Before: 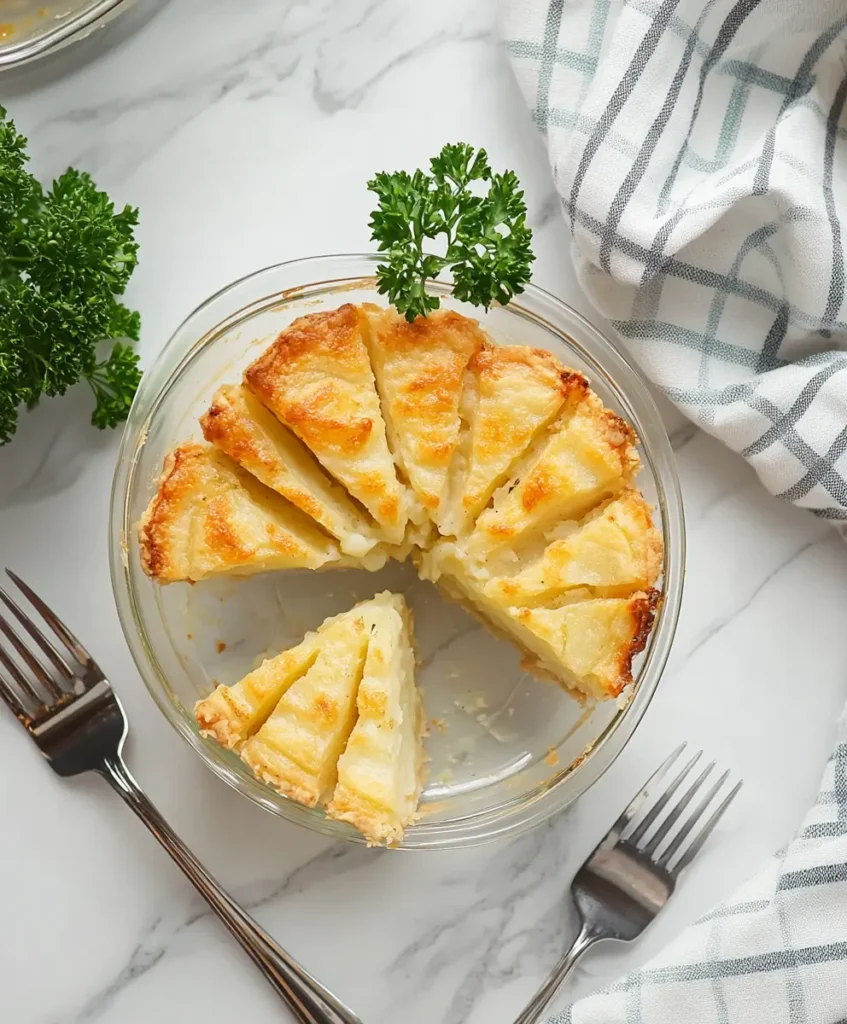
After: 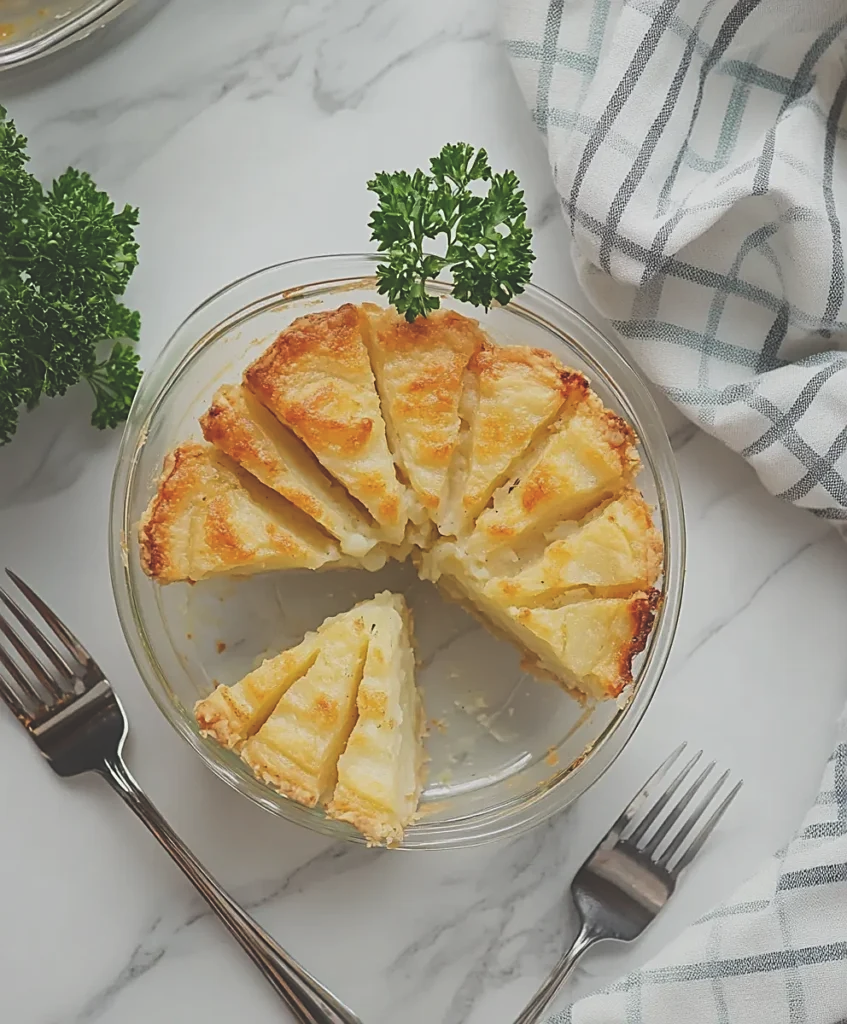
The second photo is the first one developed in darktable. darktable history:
exposure: black level correction -0.037, exposure -0.498 EV, compensate highlight preservation false
sharpen: on, module defaults
